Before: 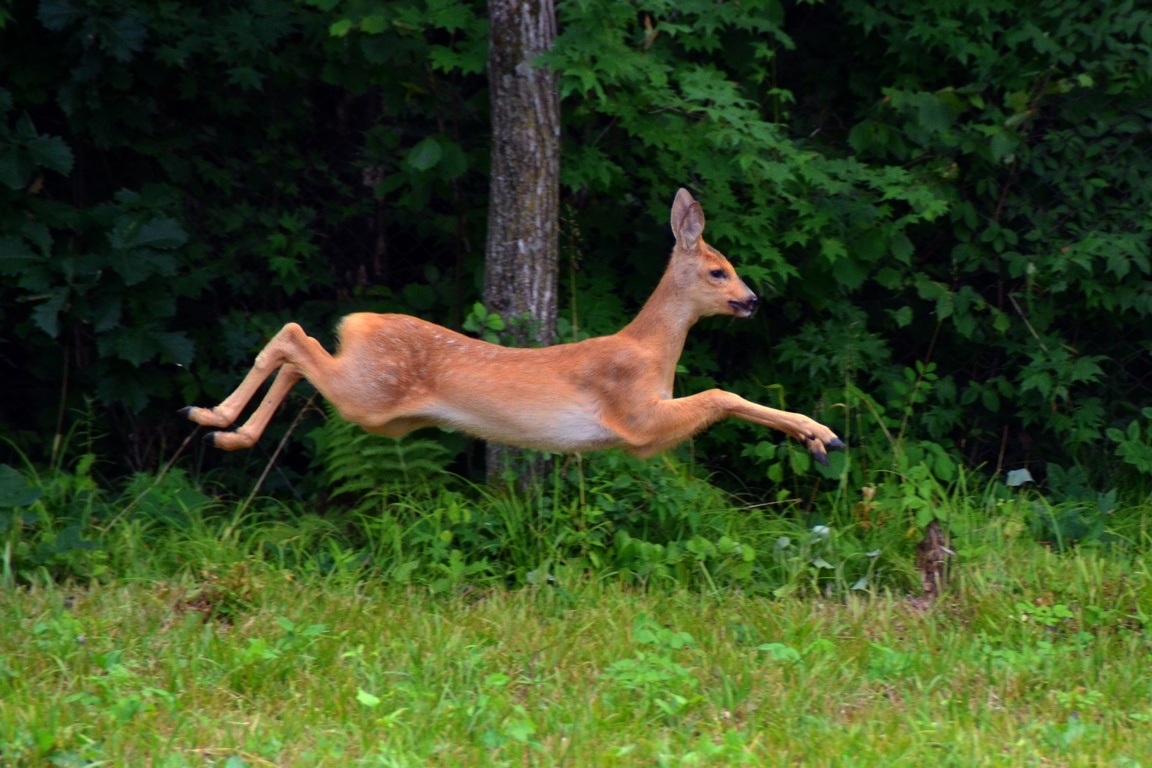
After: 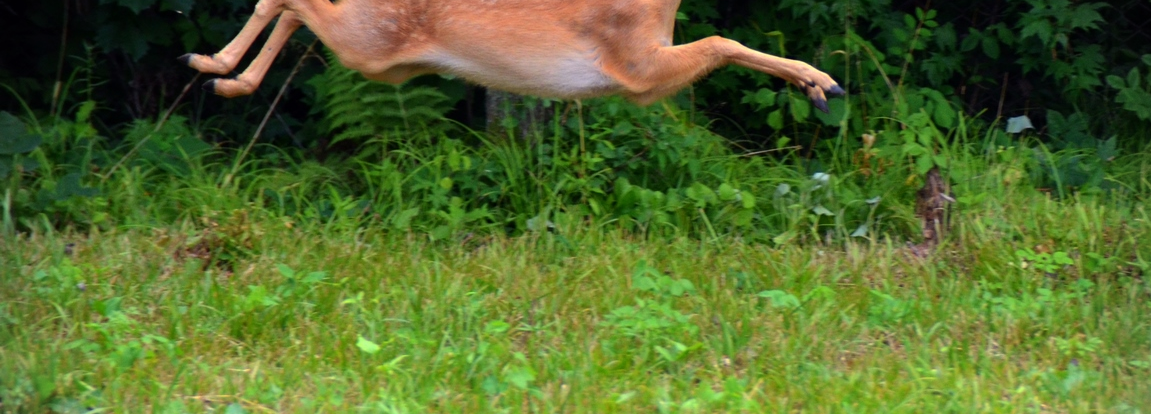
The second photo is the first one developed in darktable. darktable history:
vignetting: fall-off start 88.95%, fall-off radius 42.93%, width/height ratio 1.158
crop and rotate: top 45.977%, right 0.069%
